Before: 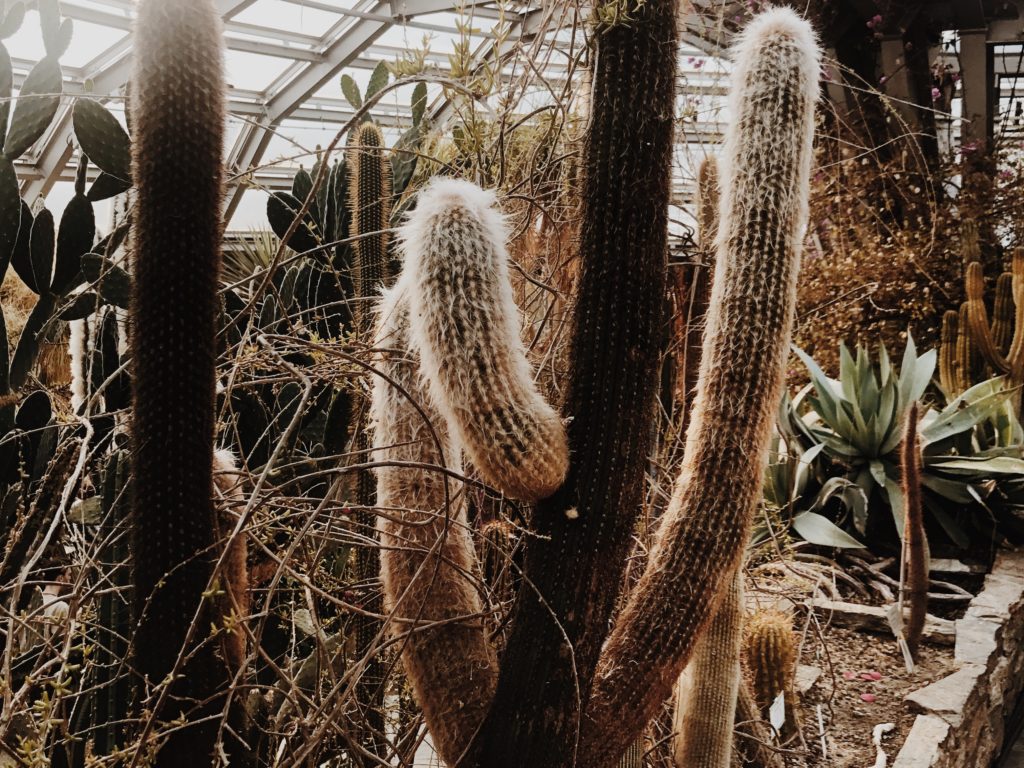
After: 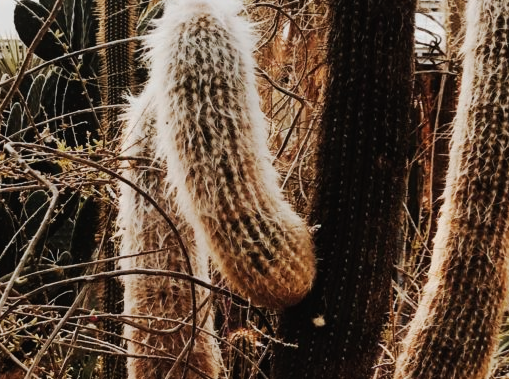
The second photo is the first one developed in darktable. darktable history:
crop: left 24.784%, top 25.027%, right 25.451%, bottom 25.512%
tone curve: curves: ch0 [(0, 0.01) (0.037, 0.032) (0.131, 0.108) (0.275, 0.256) (0.483, 0.512) (0.61, 0.665) (0.696, 0.742) (0.792, 0.819) (0.911, 0.925) (0.997, 0.995)]; ch1 [(0, 0) (0.308, 0.29) (0.425, 0.411) (0.492, 0.488) (0.505, 0.503) (0.527, 0.531) (0.568, 0.594) (0.683, 0.702) (0.746, 0.77) (1, 1)]; ch2 [(0, 0) (0.246, 0.233) (0.36, 0.352) (0.415, 0.415) (0.485, 0.487) (0.502, 0.504) (0.525, 0.523) (0.539, 0.553) (0.587, 0.594) (0.636, 0.652) (0.711, 0.729) (0.845, 0.855) (0.998, 0.977)], preserve colors none
